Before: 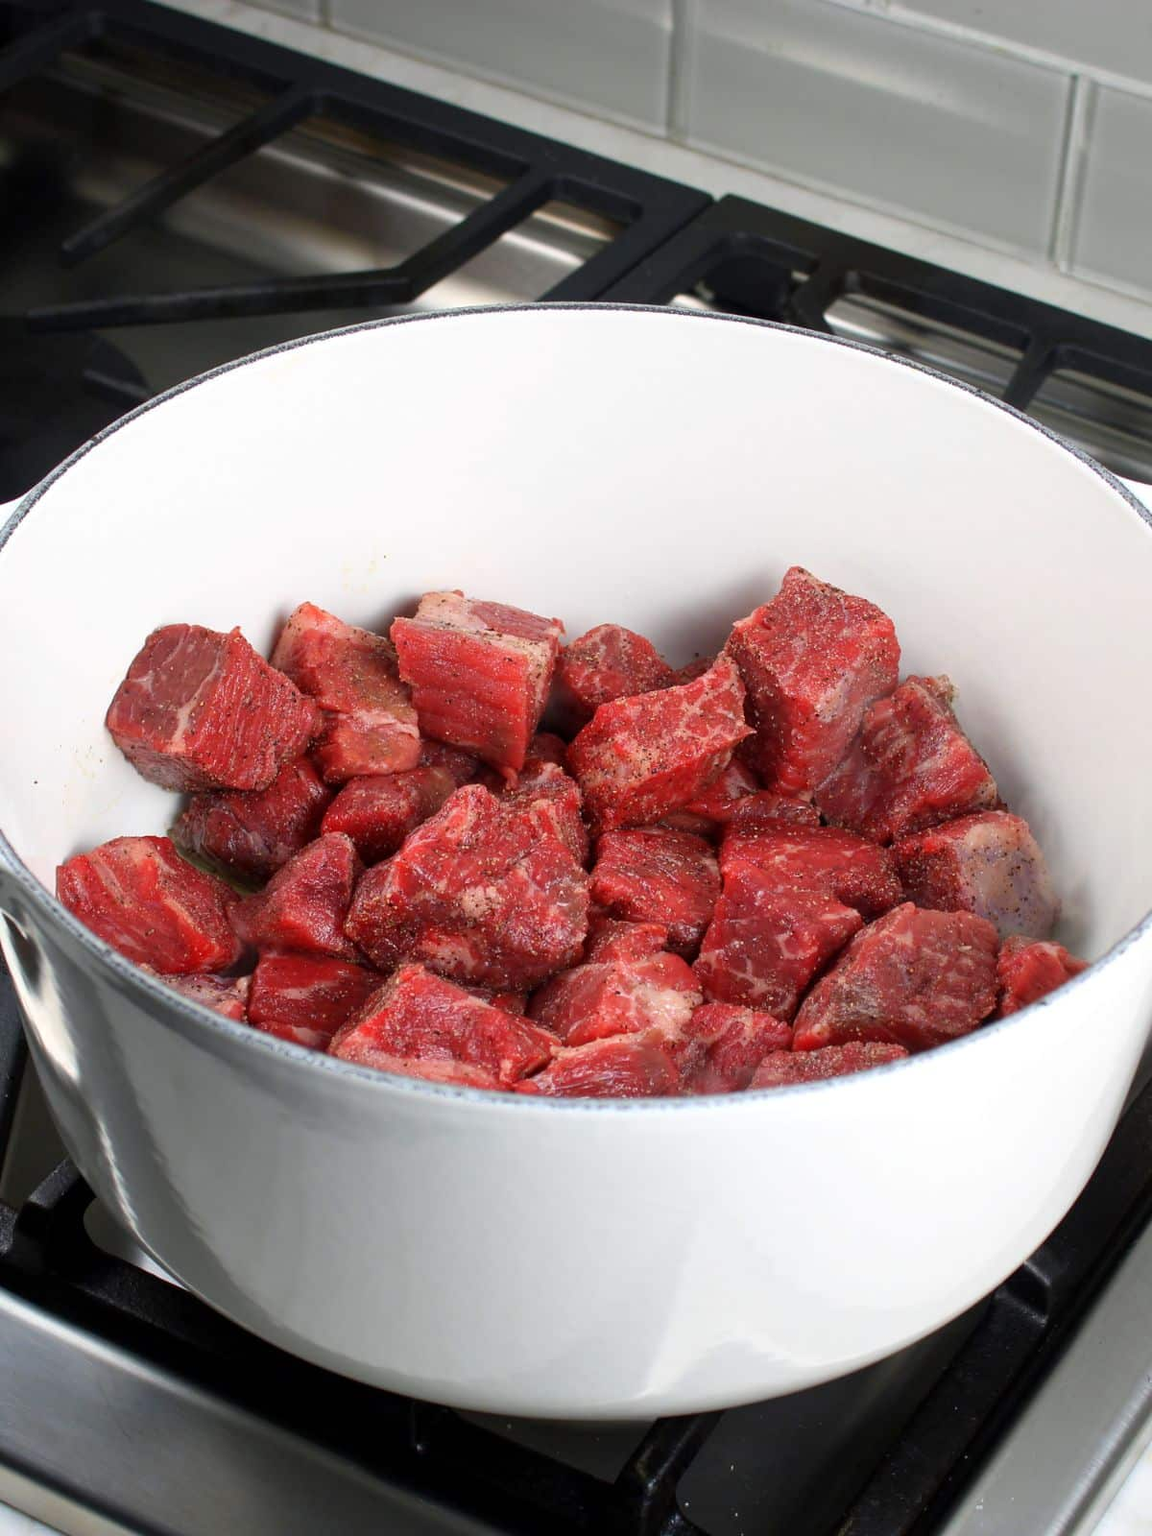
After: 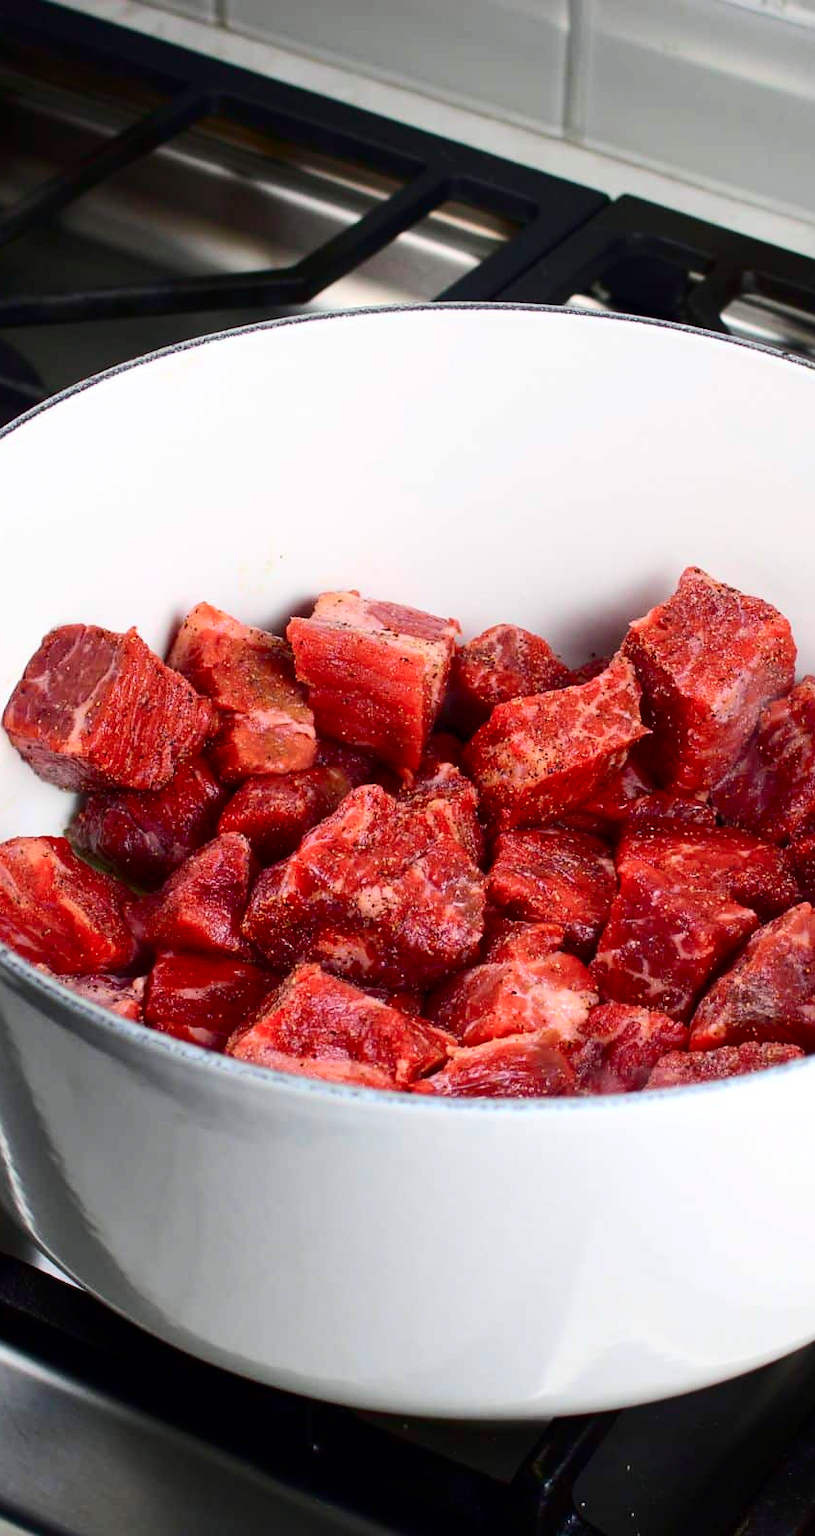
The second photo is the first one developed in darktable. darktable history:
tone curve: curves: ch0 [(0, 0) (0.126, 0.061) (0.338, 0.285) (0.494, 0.518) (0.703, 0.762) (1, 1)]; ch1 [(0, 0) (0.389, 0.313) (0.457, 0.442) (0.5, 0.501) (0.55, 0.578) (1, 1)]; ch2 [(0, 0) (0.44, 0.424) (0.501, 0.499) (0.557, 0.564) (0.613, 0.67) (0.707, 0.746) (1, 1)], color space Lab, independent channels, preserve colors none
crop and rotate: left 9.061%, right 20.142%
